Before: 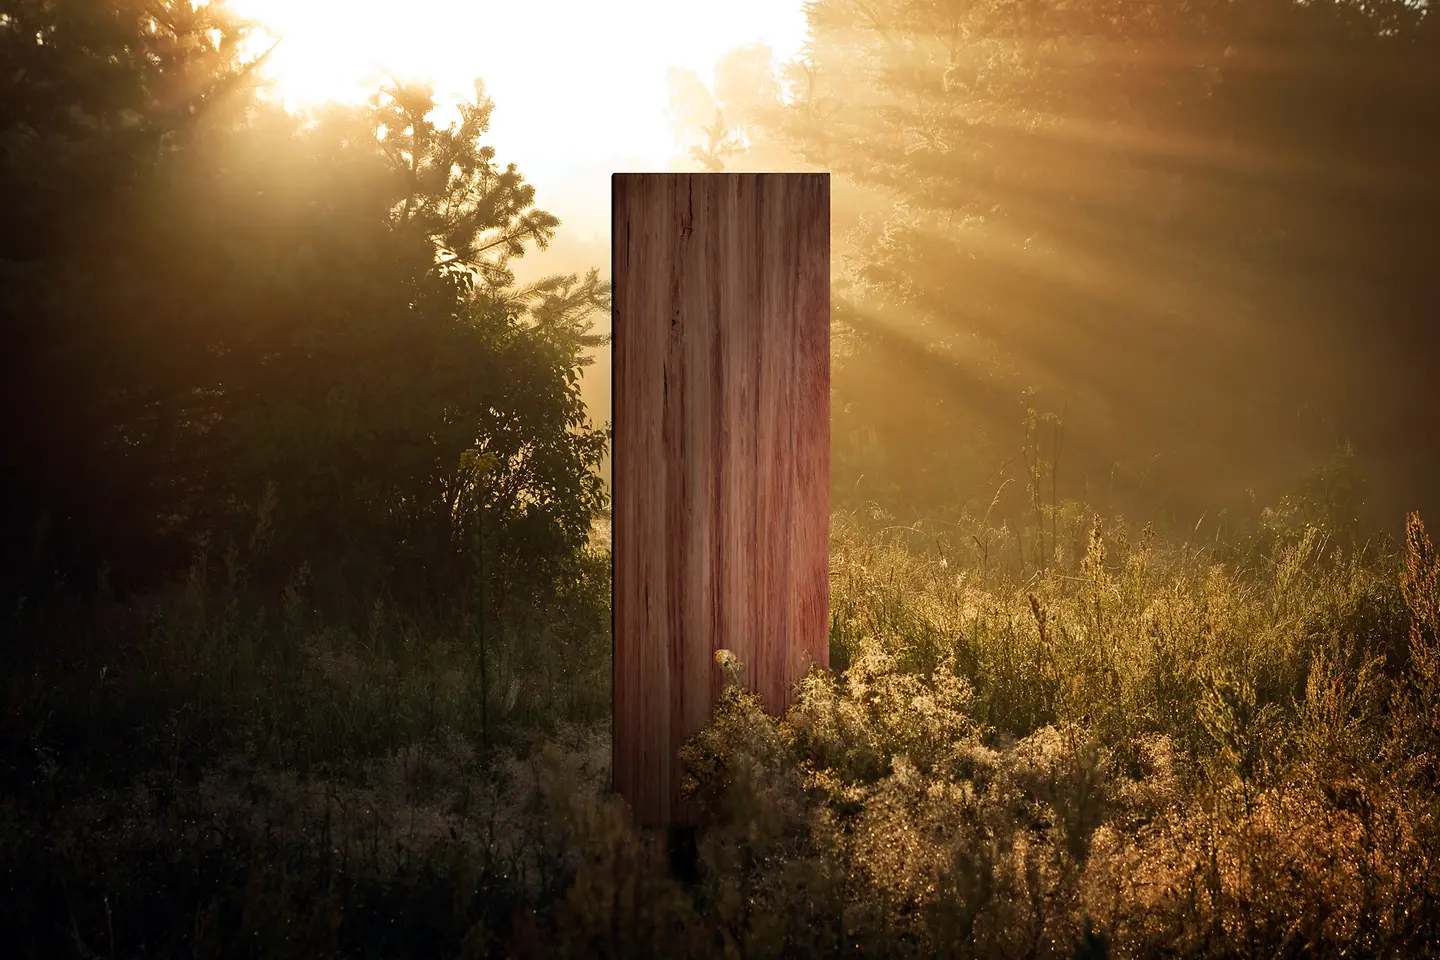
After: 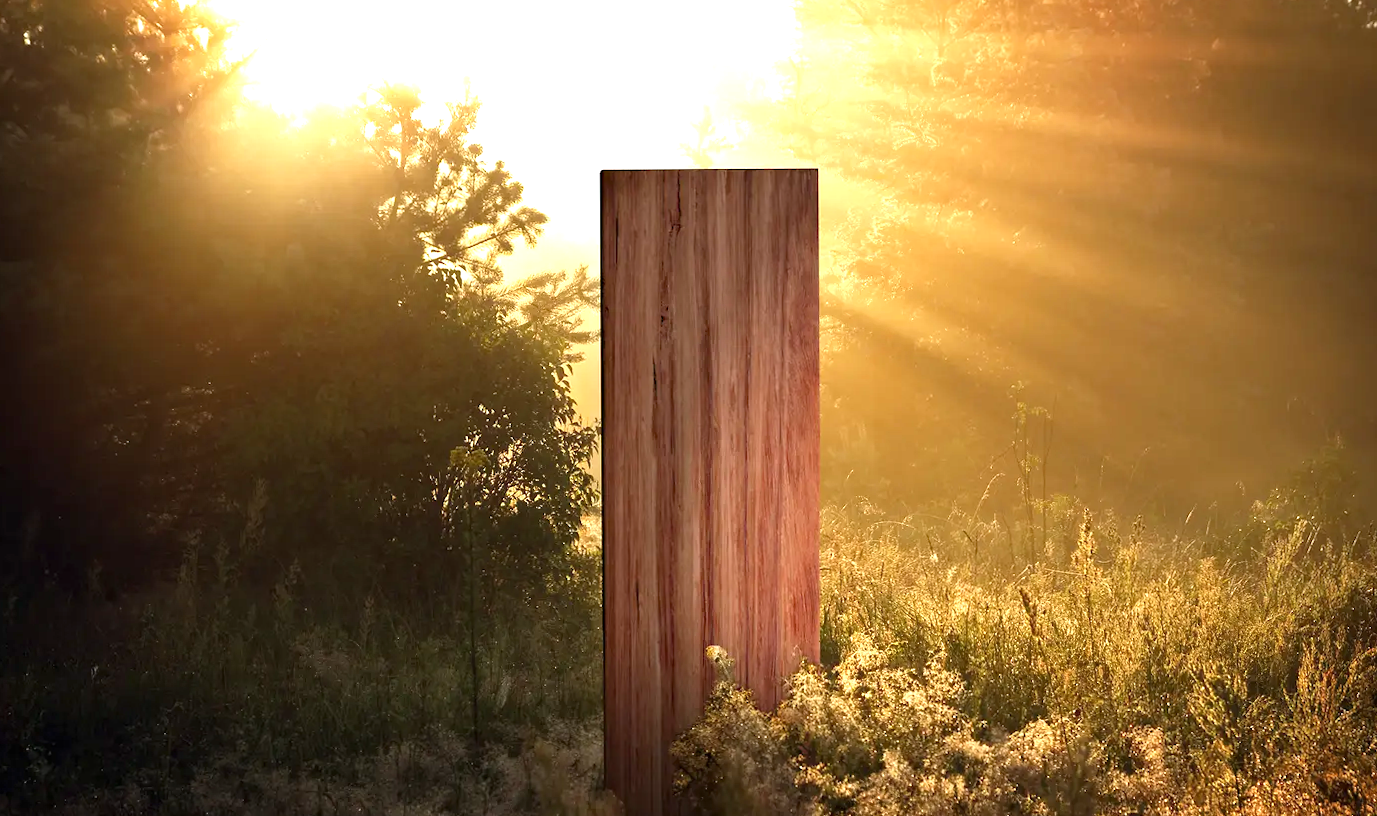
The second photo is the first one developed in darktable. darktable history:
crop and rotate: angle 0.325°, left 0.326%, right 3.17%, bottom 14.219%
exposure: black level correction 0, exposure 0.899 EV, compensate highlight preservation false
haze removal: compatibility mode true, adaptive false
